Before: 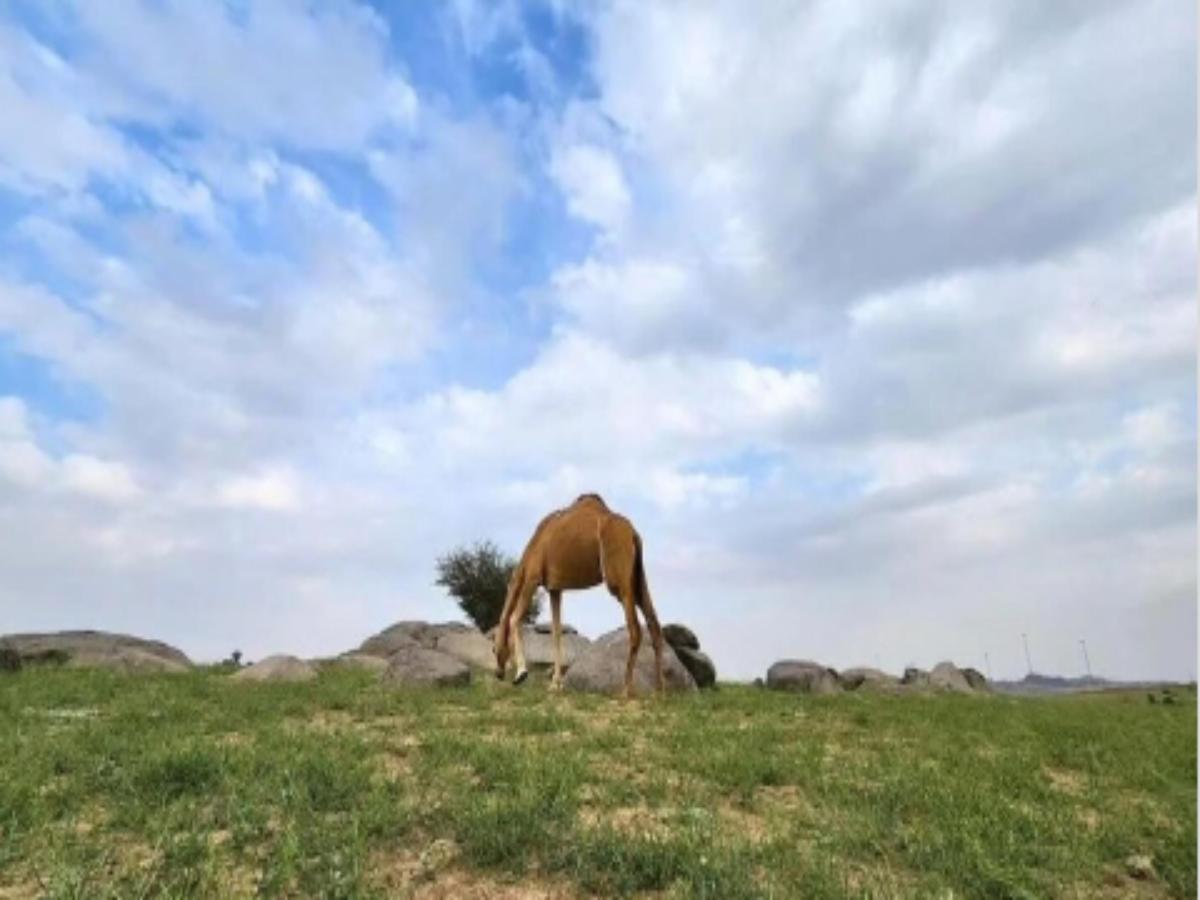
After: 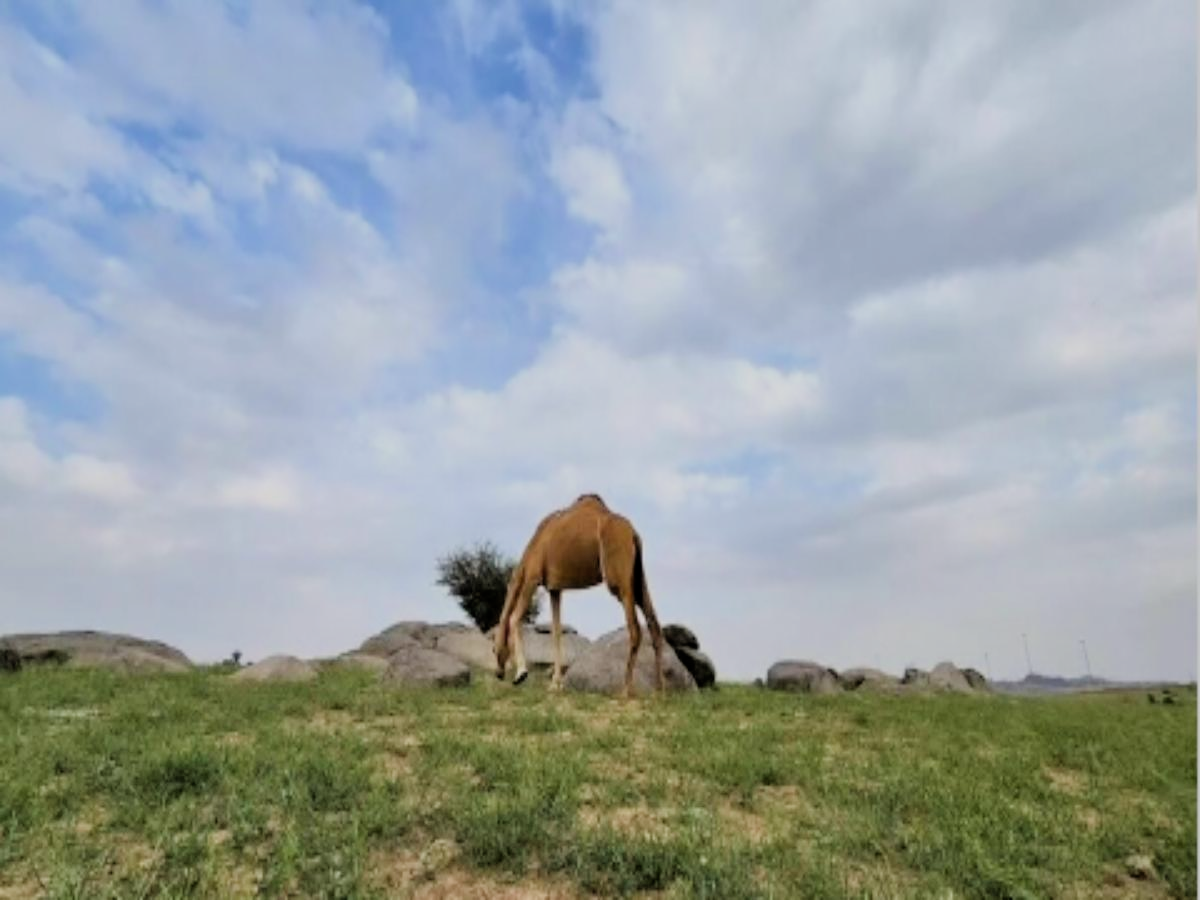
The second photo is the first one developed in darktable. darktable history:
filmic rgb: black relative exposure -4.83 EV, white relative exposure 4.02 EV, threshold 5.94 EV, hardness 2.81, enable highlight reconstruction true
